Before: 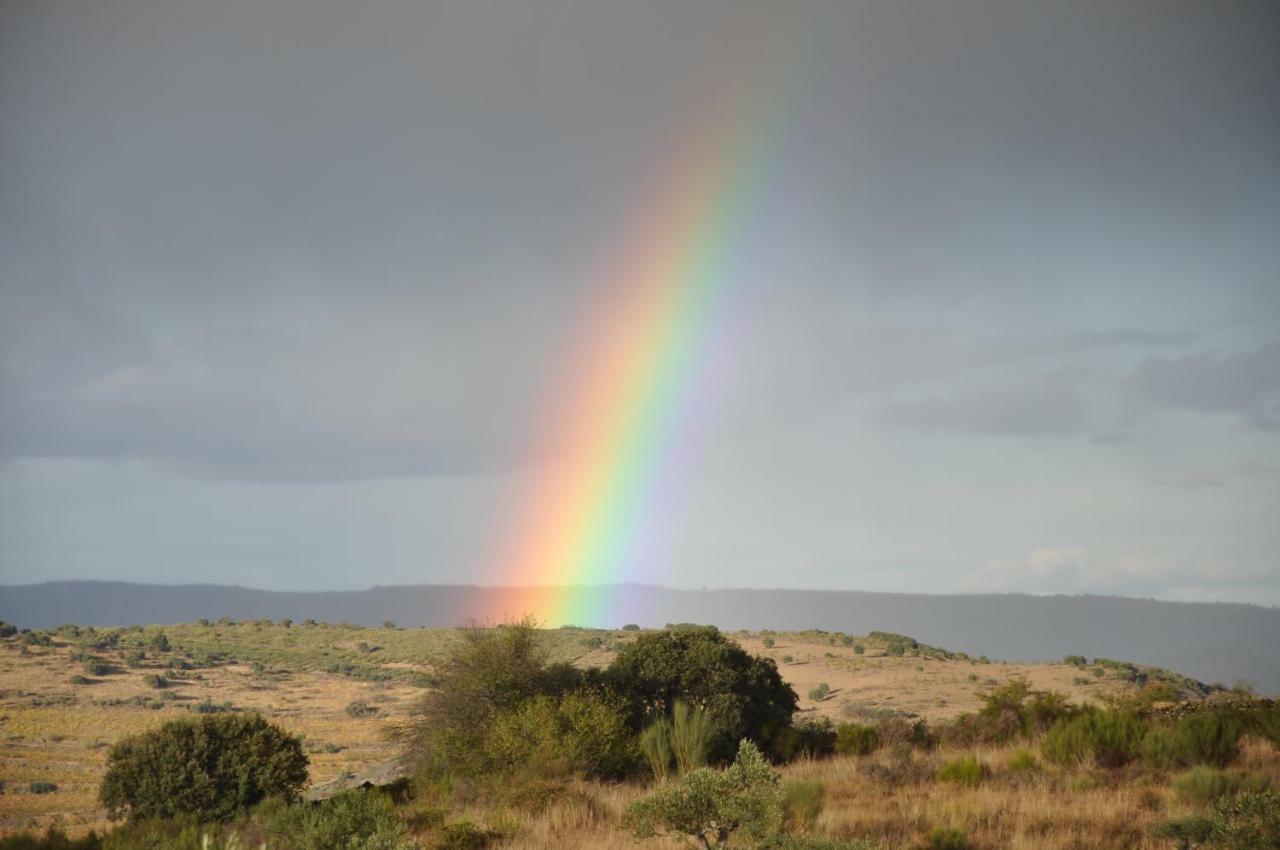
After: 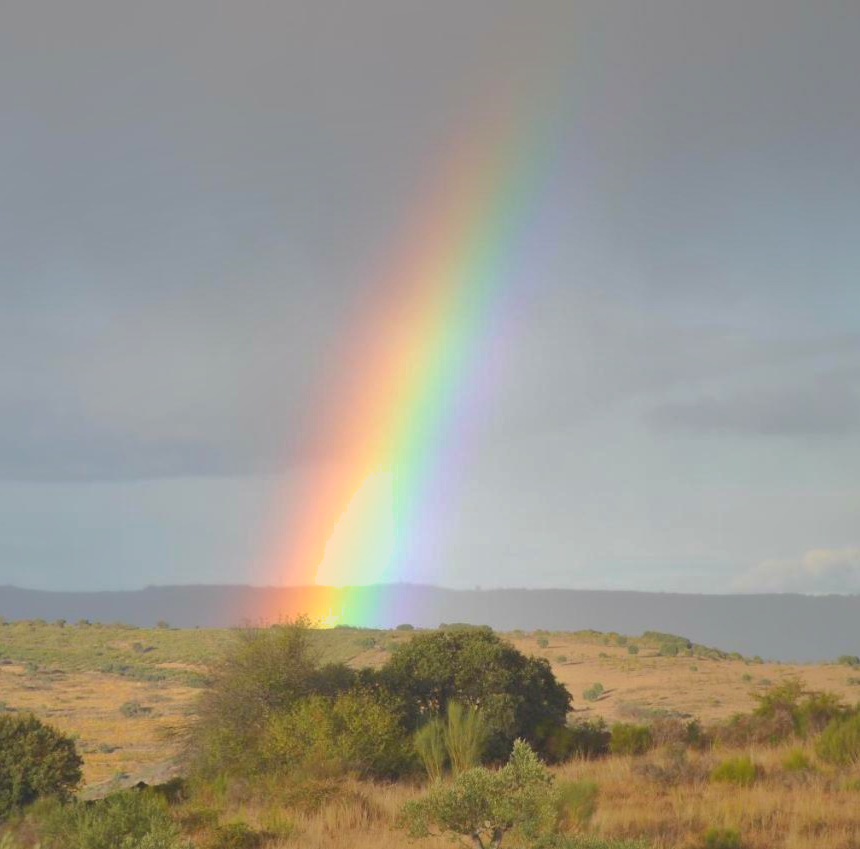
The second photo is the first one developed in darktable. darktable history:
shadows and highlights: shadows 39.77, highlights -59.75
crop and rotate: left 17.657%, right 15.102%
exposure: black level correction 0.001, exposure 0.499 EV, compensate highlight preservation false
local contrast: detail 69%
